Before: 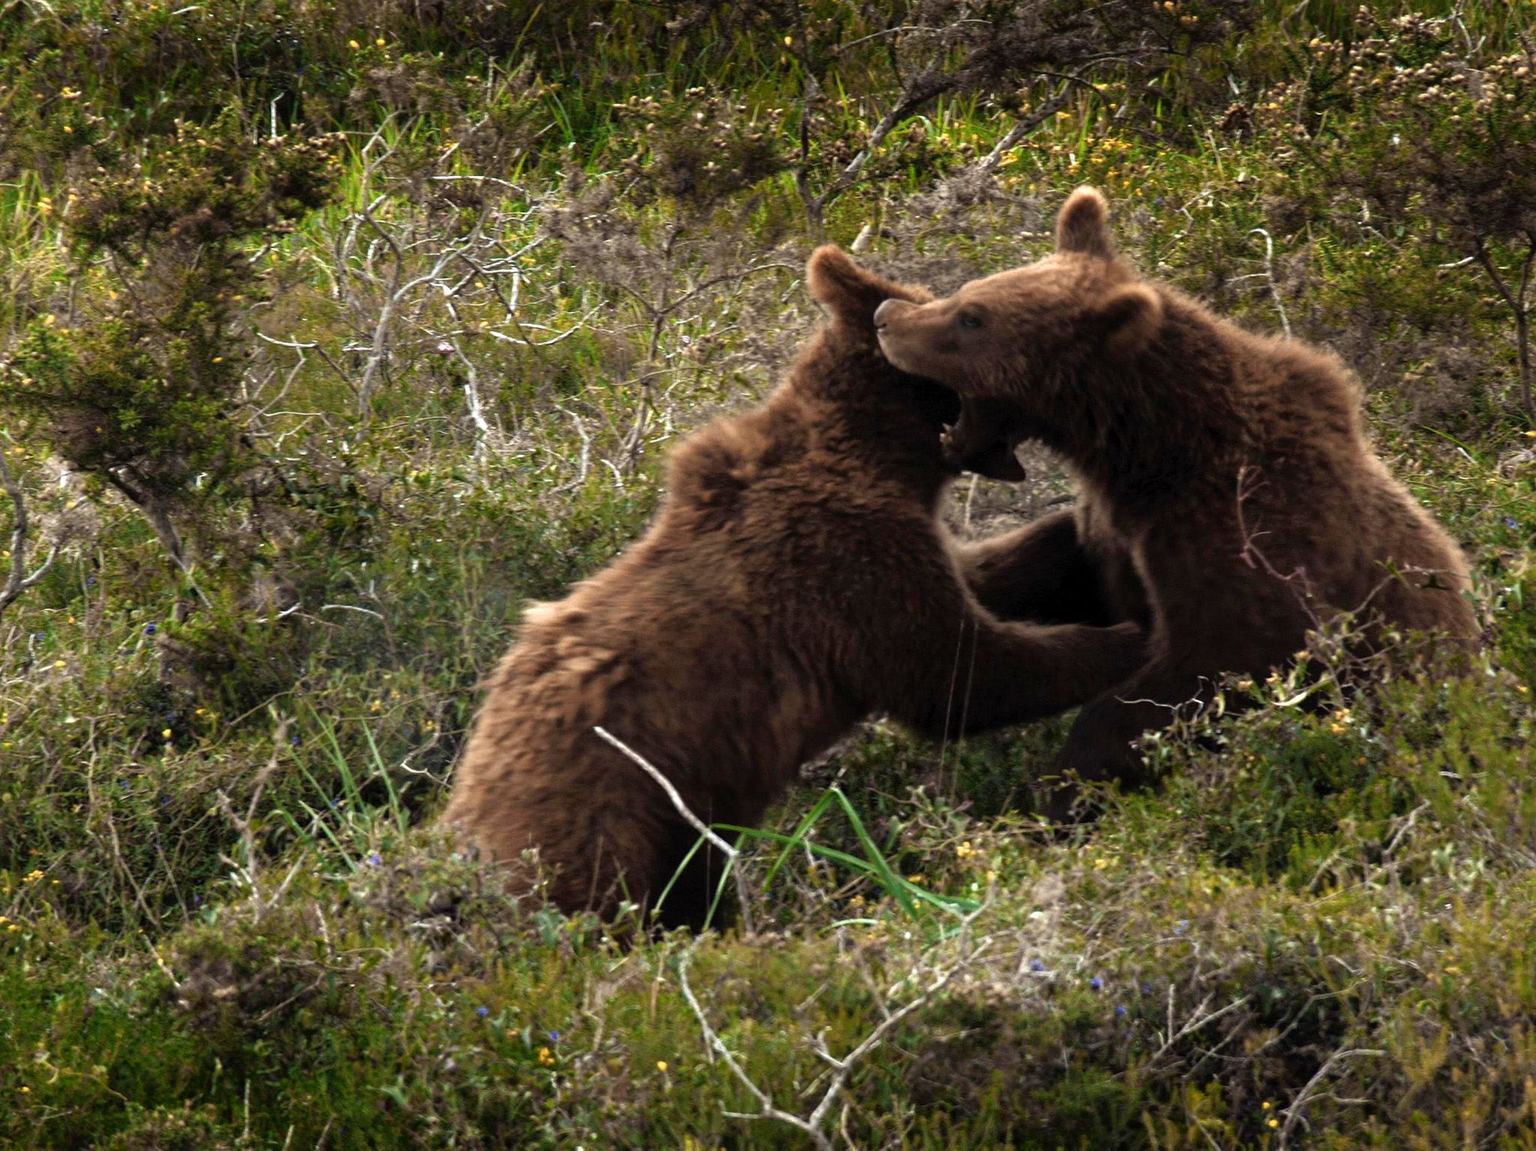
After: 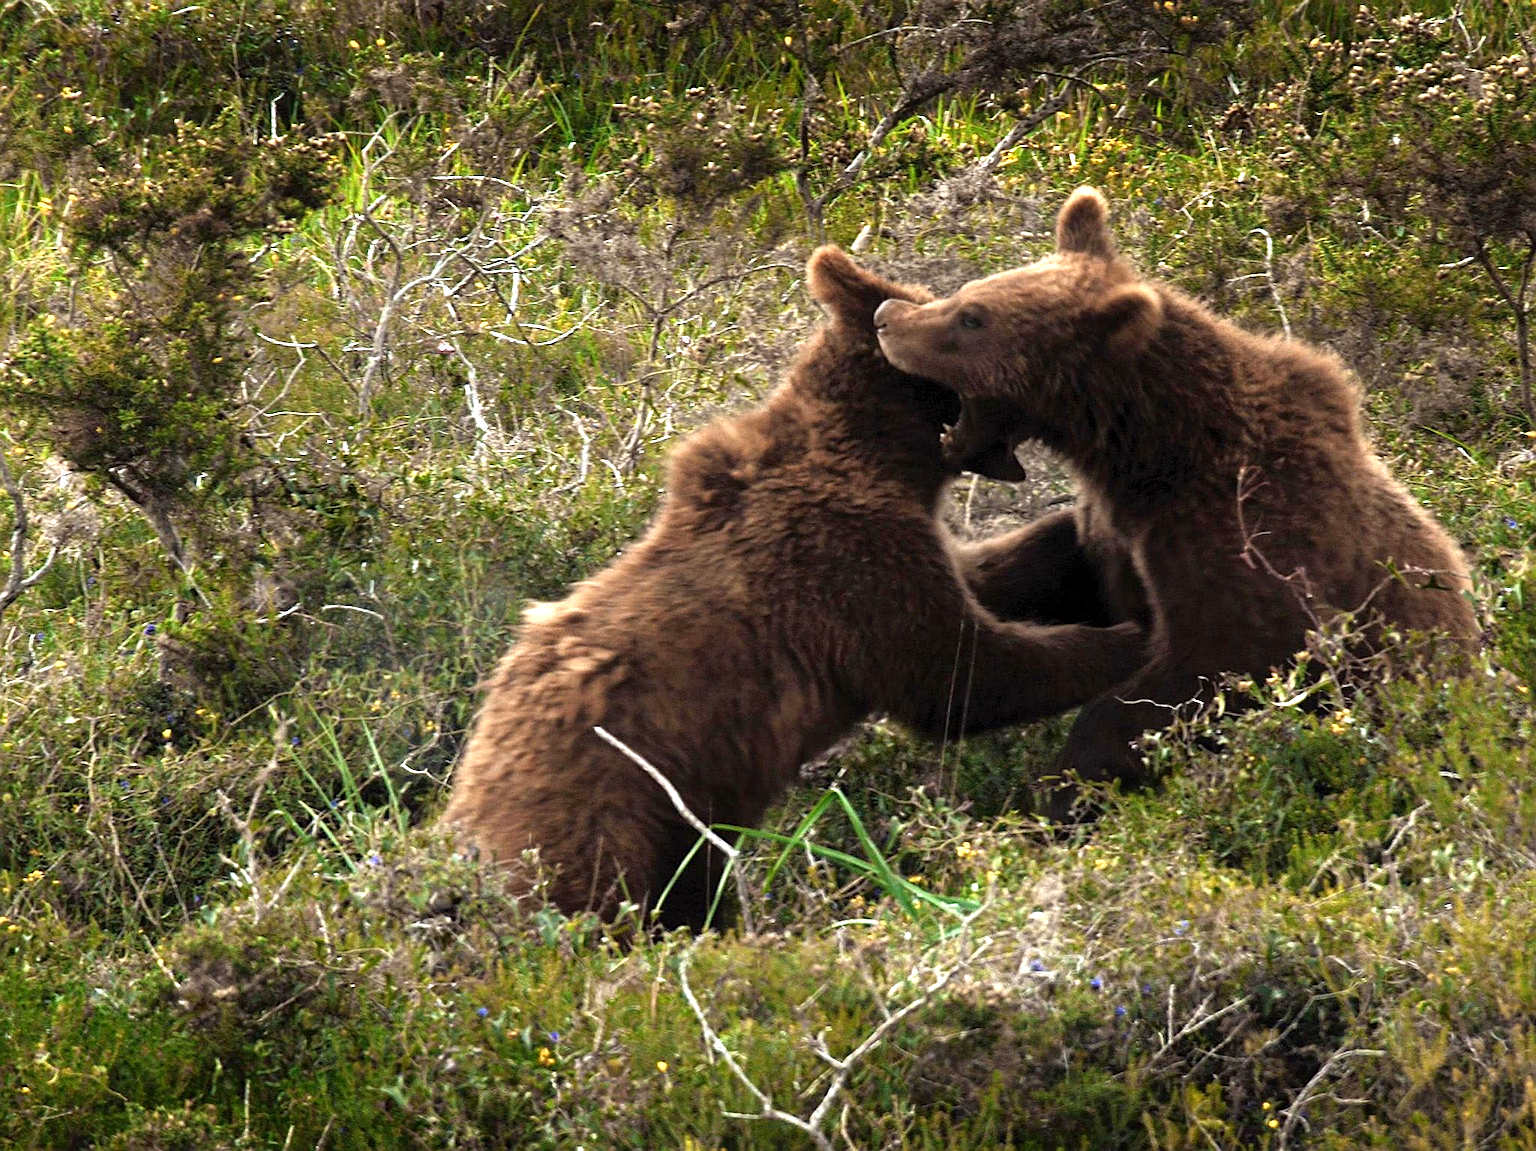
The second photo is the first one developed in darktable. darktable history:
exposure: exposure 0.671 EV, compensate highlight preservation false
sharpen: on, module defaults
